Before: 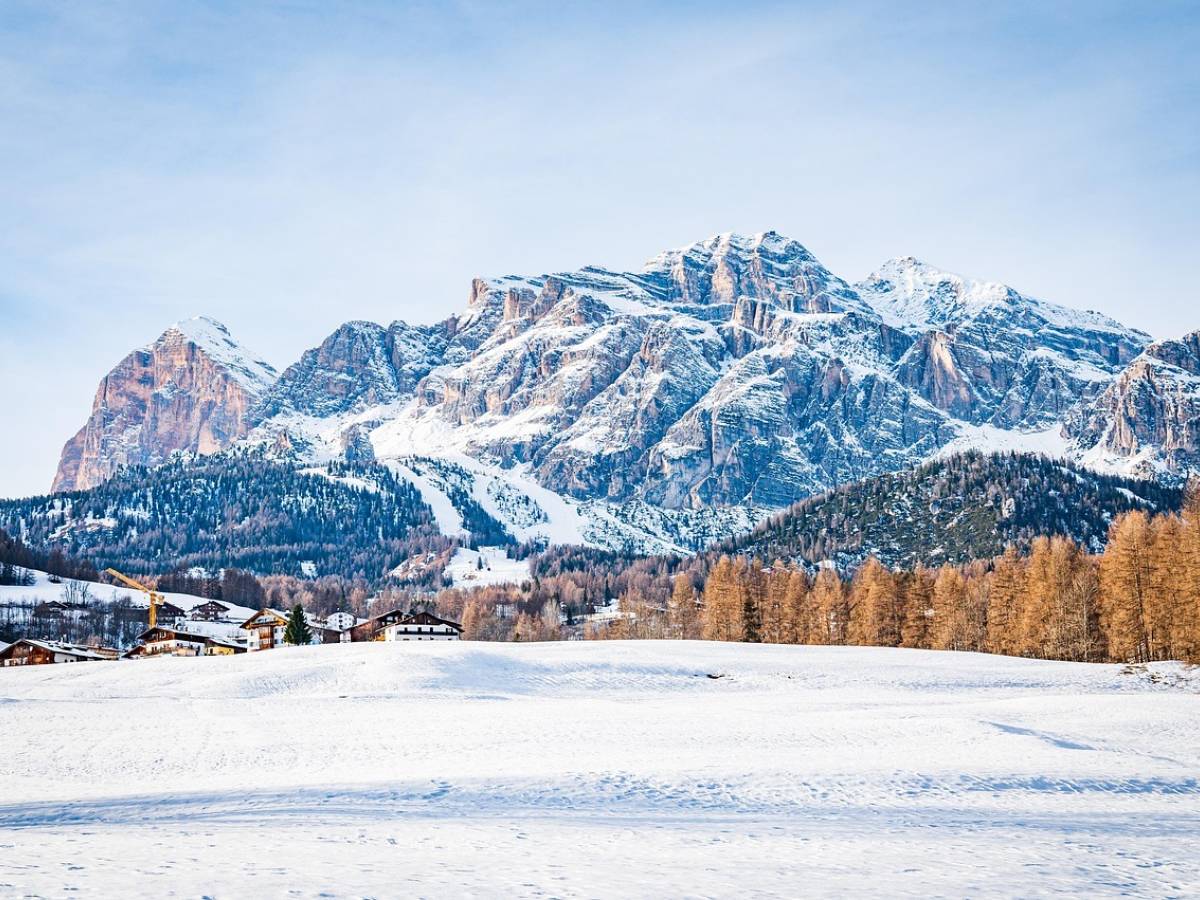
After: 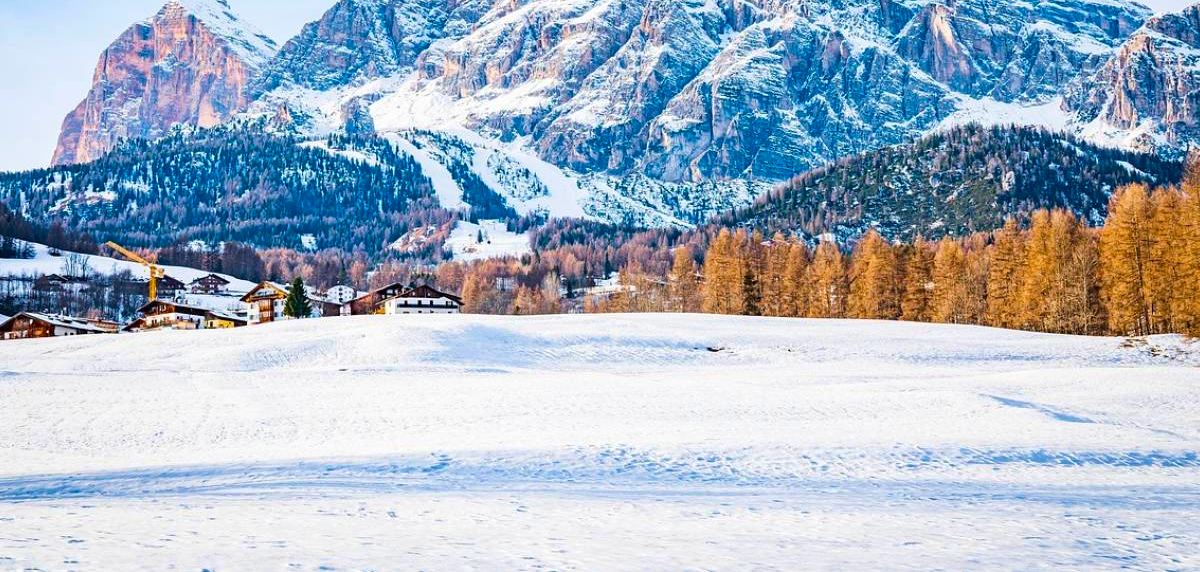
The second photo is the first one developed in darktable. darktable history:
color balance rgb: perceptual saturation grading › global saturation 25%, global vibrance 20%
crop and rotate: top 36.435%
velvia: strength 21.76%
